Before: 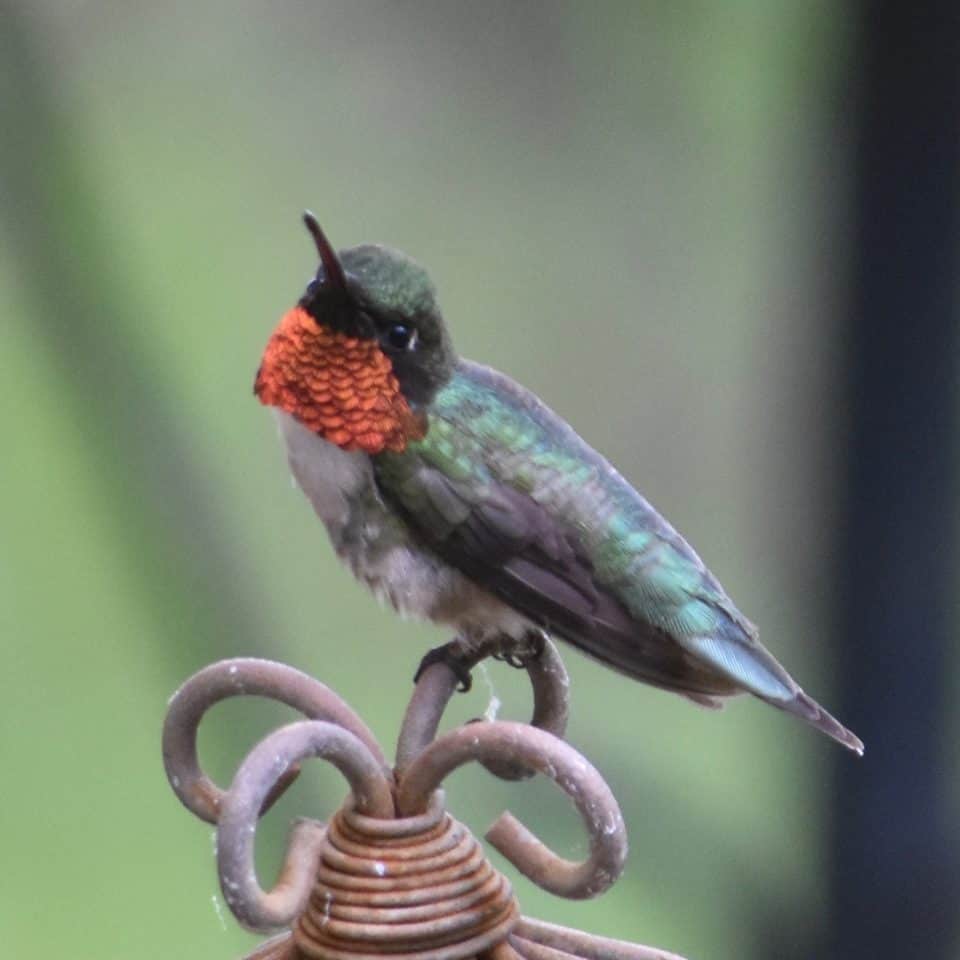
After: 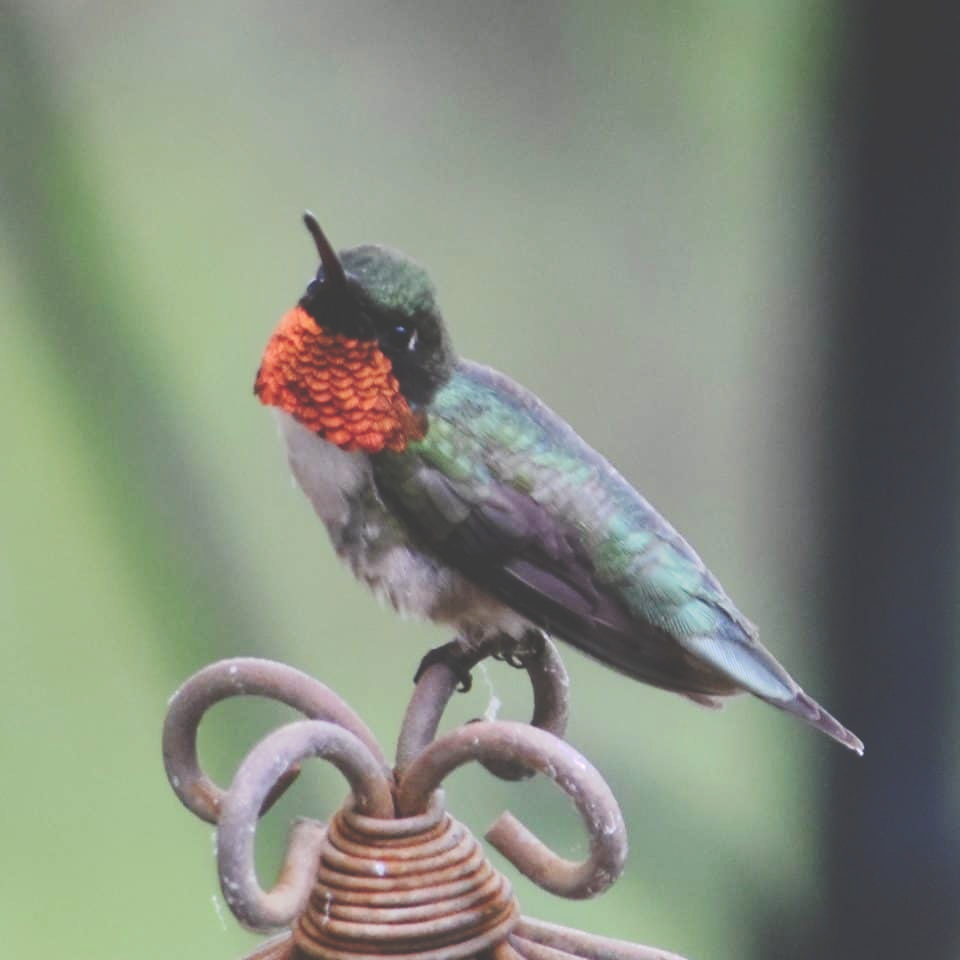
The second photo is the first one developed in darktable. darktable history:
tone curve: curves: ch0 [(0, 0) (0.003, 0.241) (0.011, 0.241) (0.025, 0.242) (0.044, 0.246) (0.069, 0.25) (0.1, 0.251) (0.136, 0.256) (0.177, 0.275) (0.224, 0.293) (0.277, 0.326) (0.335, 0.38) (0.399, 0.449) (0.468, 0.525) (0.543, 0.606) (0.623, 0.683) (0.709, 0.751) (0.801, 0.824) (0.898, 0.871) (1, 1)], preserve colors none
